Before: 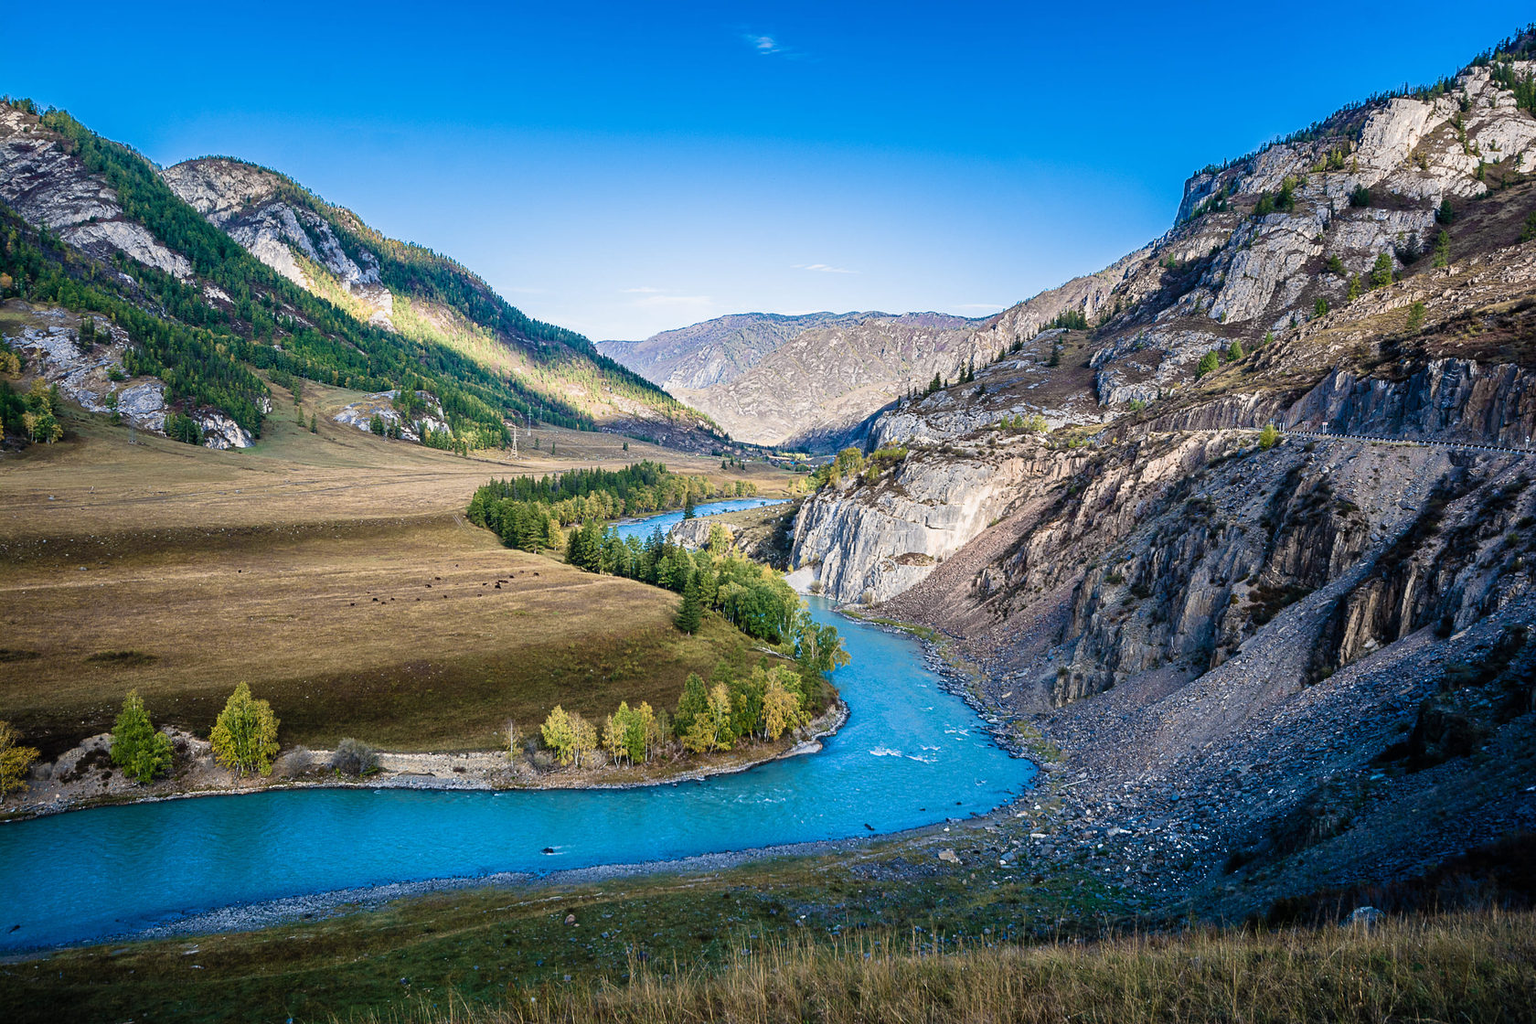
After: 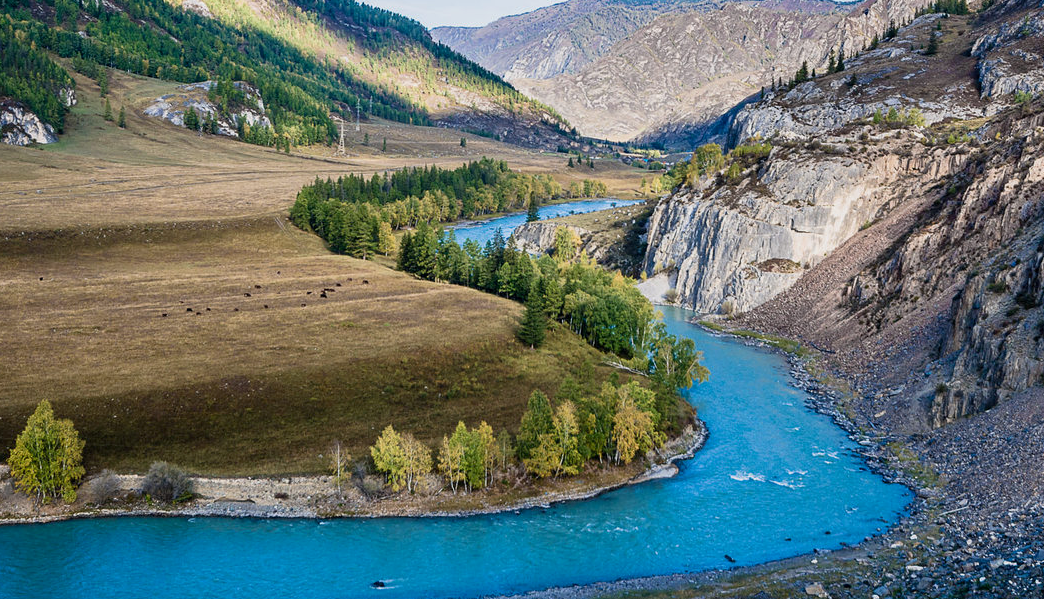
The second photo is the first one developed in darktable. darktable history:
exposure: black level correction 0.002, exposure -0.197 EV, compensate exposure bias true, compensate highlight preservation false
crop: left 13.175%, top 30.94%, right 24.663%, bottom 15.522%
